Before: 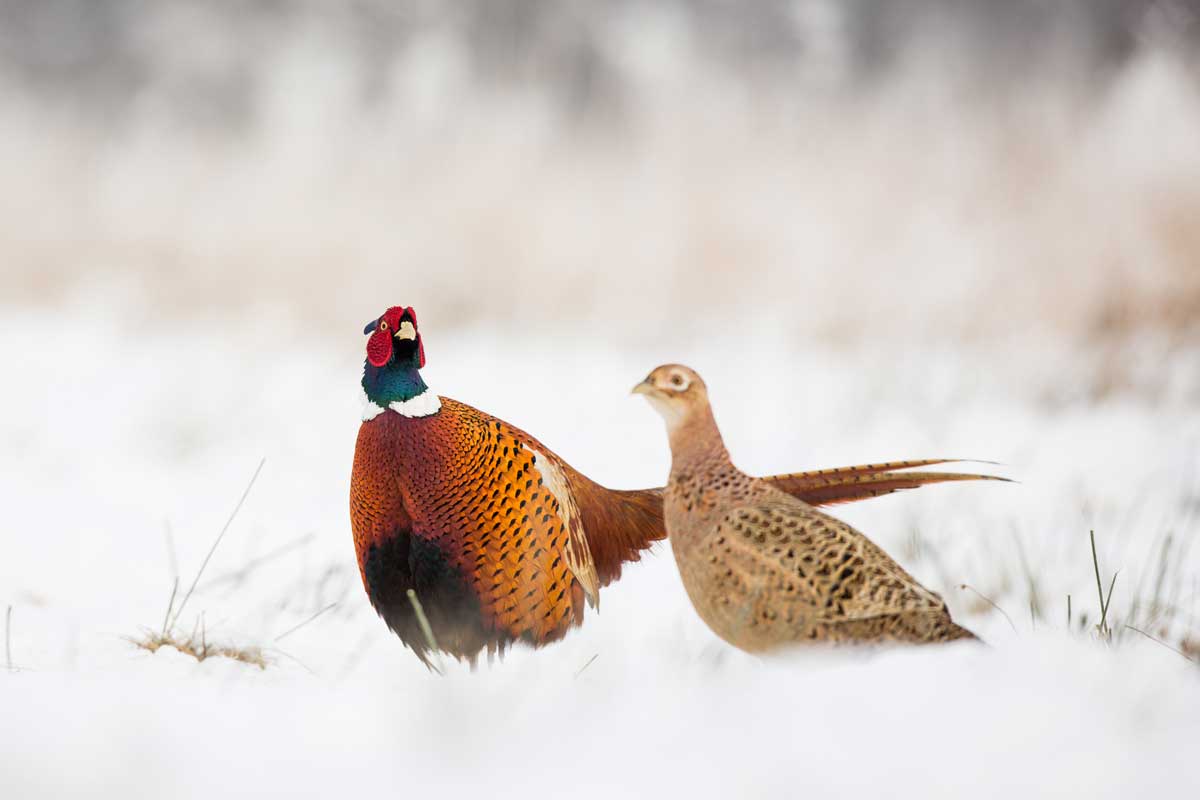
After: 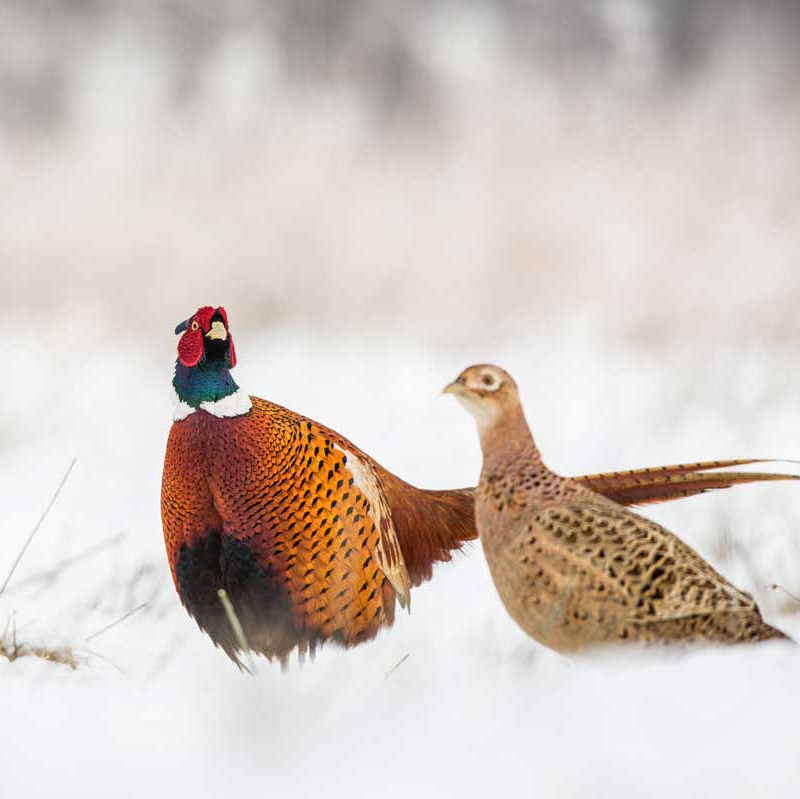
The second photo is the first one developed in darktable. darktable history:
local contrast: on, module defaults
crop and rotate: left 15.754%, right 17.579%
